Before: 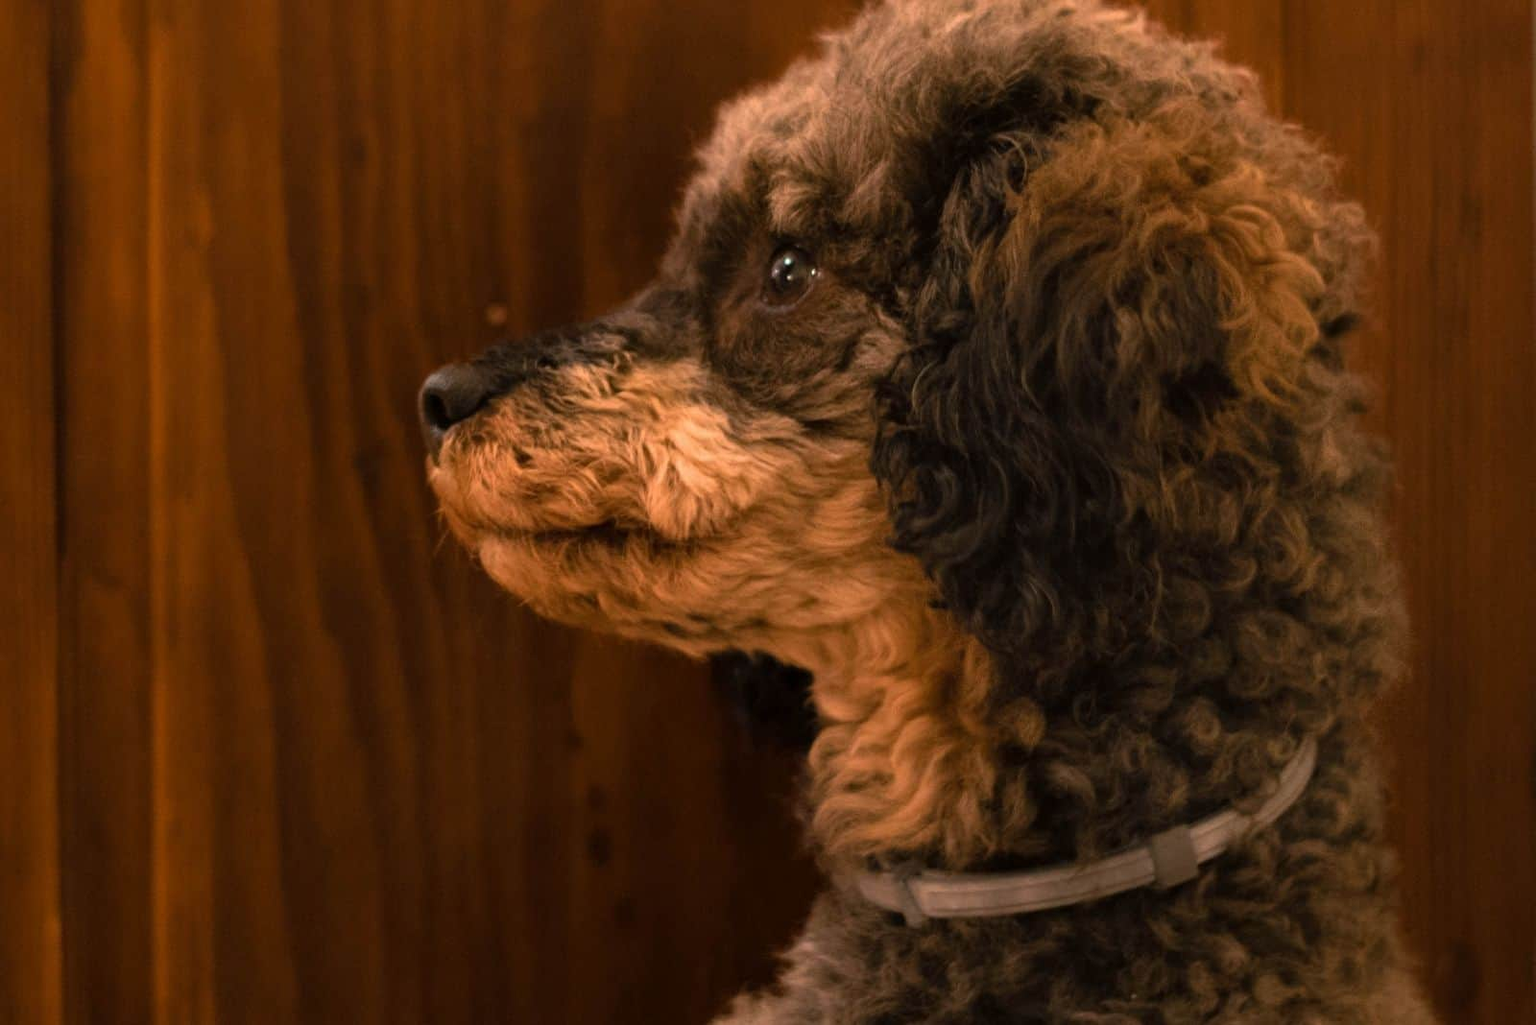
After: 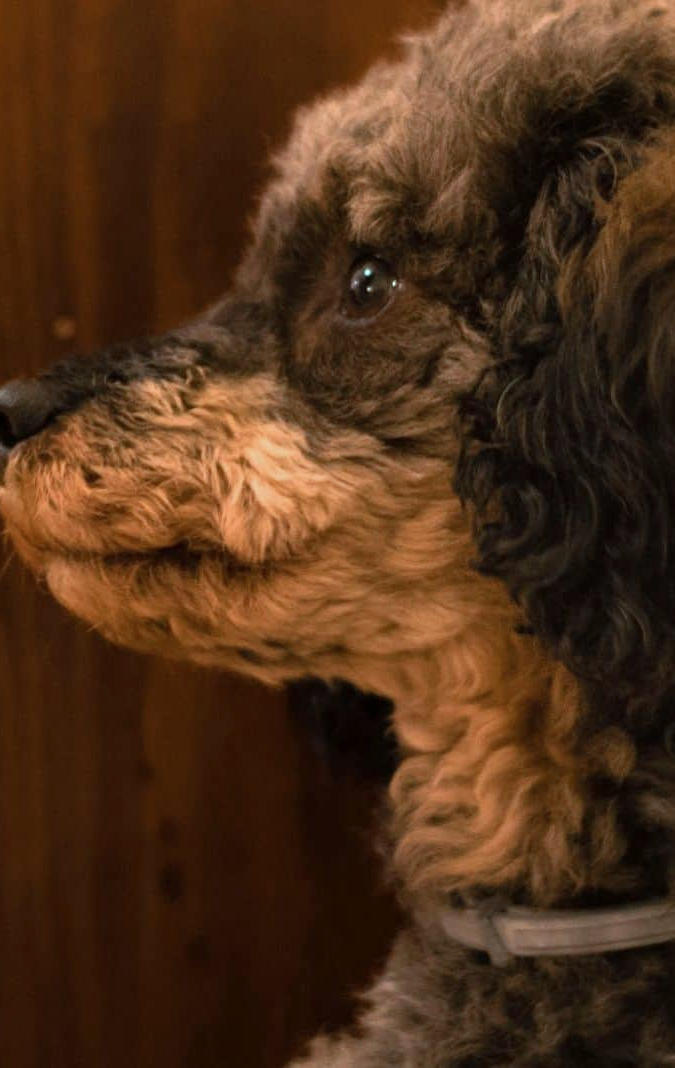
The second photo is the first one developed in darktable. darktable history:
color correction: highlights a* -10.16, highlights b* -10.37
crop: left 28.318%, right 29.481%
